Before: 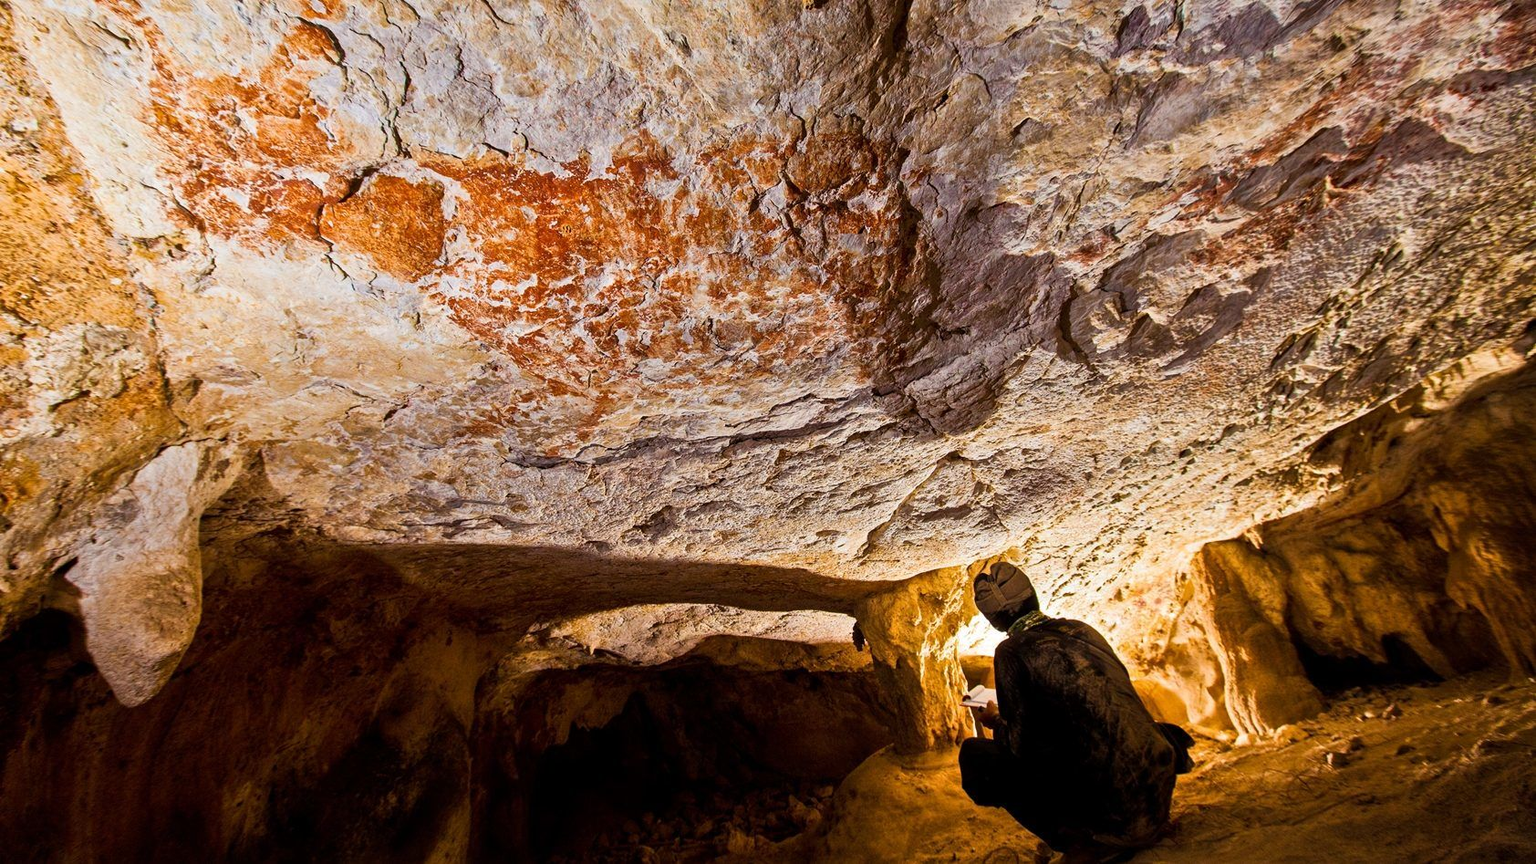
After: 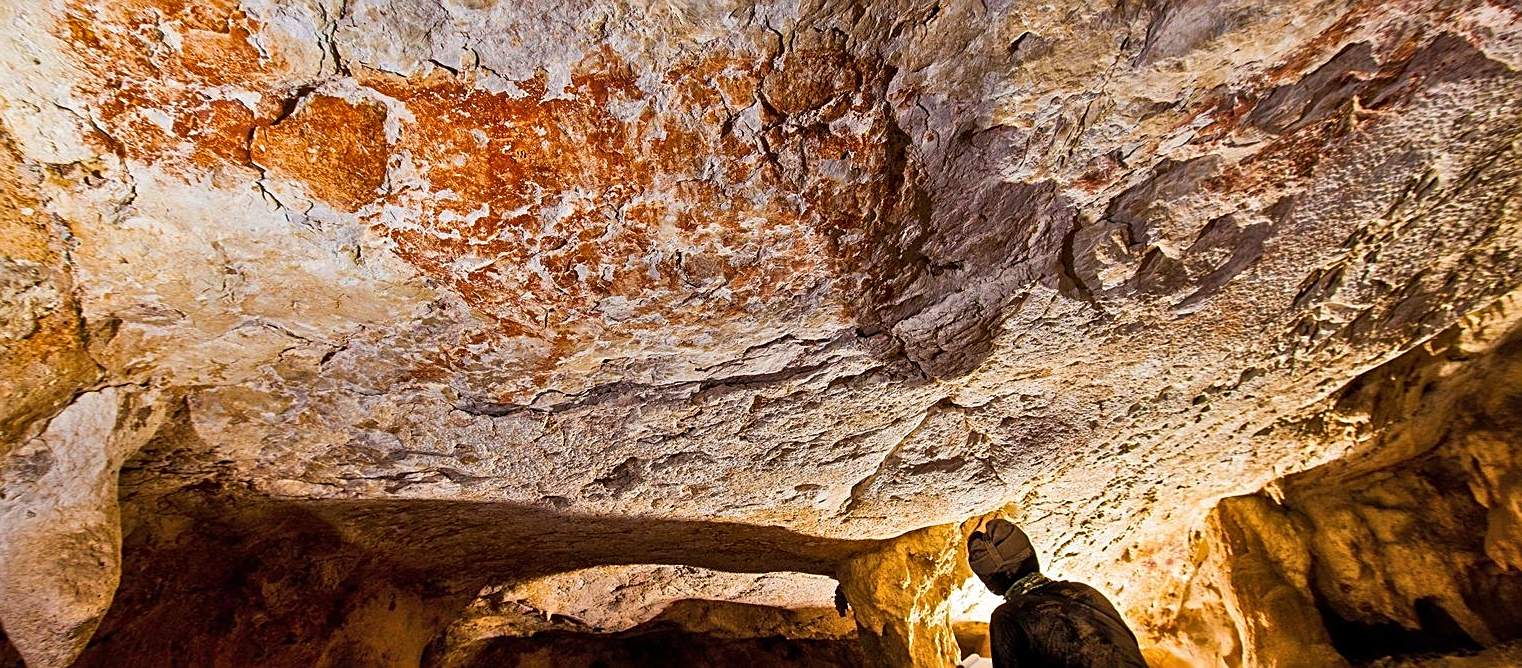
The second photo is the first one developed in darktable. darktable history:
sharpen: on, module defaults
shadows and highlights: shadows 47.99, highlights -41, soften with gaussian
crop: left 5.95%, top 10.305%, right 3.616%, bottom 19.141%
